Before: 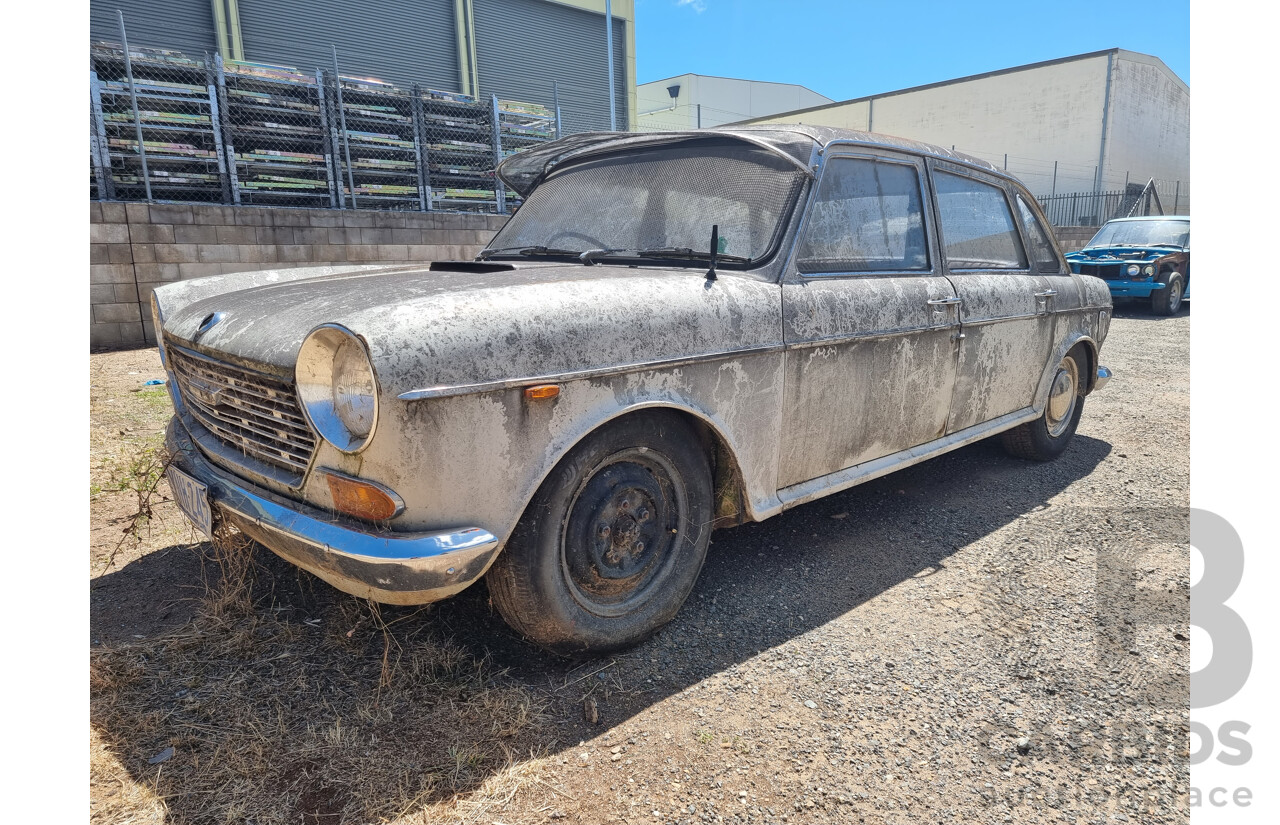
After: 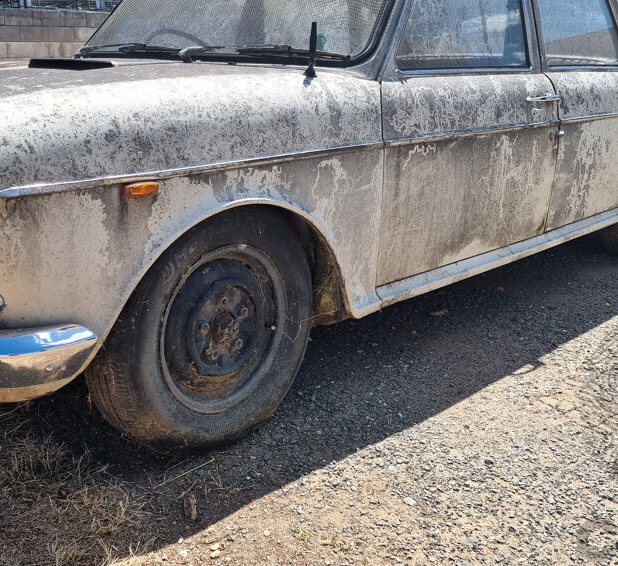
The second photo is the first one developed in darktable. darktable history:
crop: left 31.379%, top 24.658%, right 20.326%, bottom 6.628%
rgb curve: curves: ch0 [(0, 0) (0.078, 0.051) (0.929, 0.956) (1, 1)], compensate middle gray true
